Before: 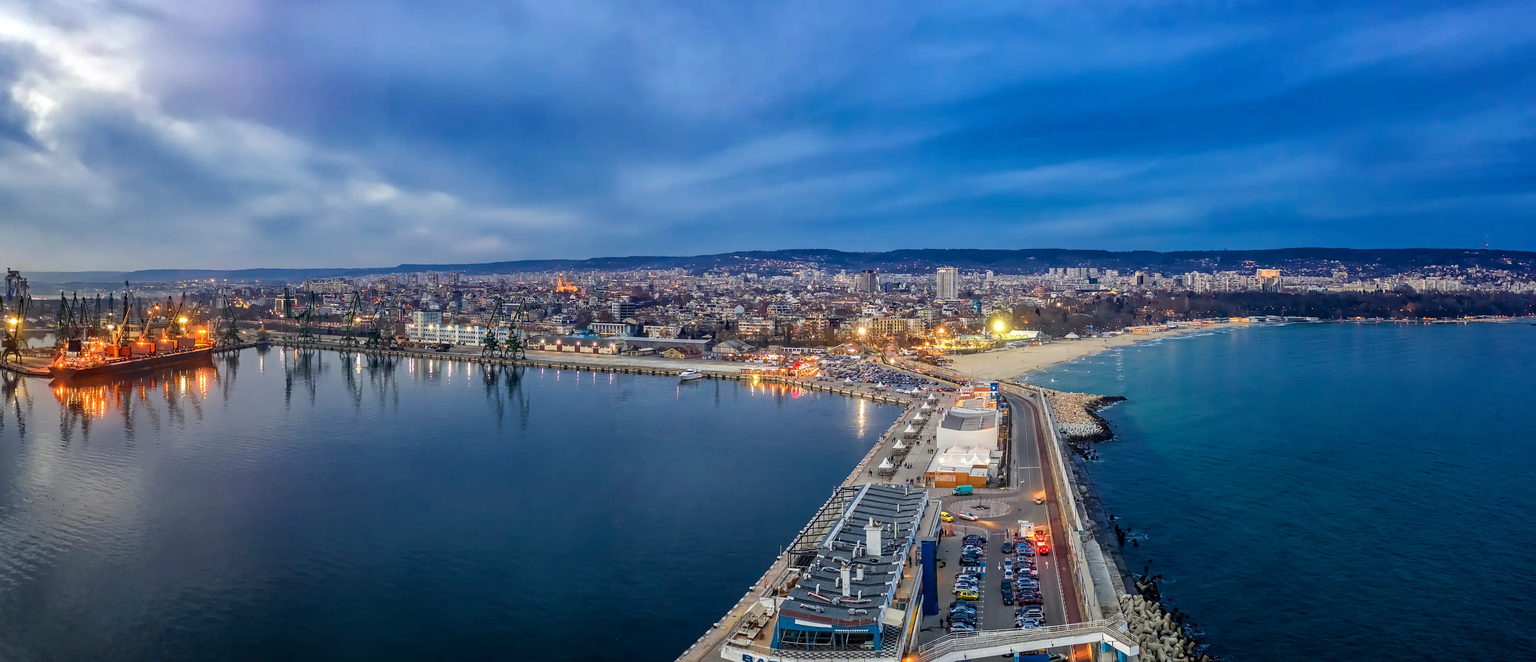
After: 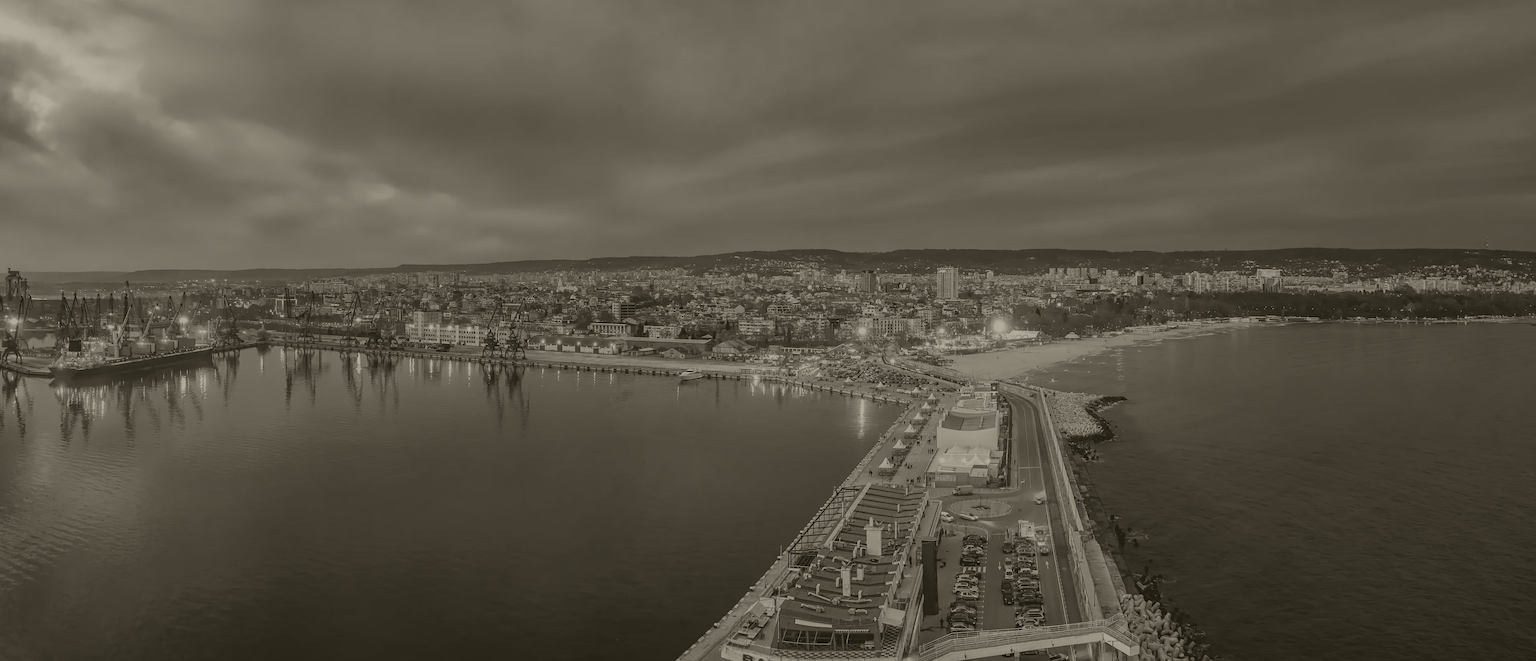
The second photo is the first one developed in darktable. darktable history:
contrast brightness saturation: saturation -0.04
colorize: hue 41.44°, saturation 22%, source mix 60%, lightness 10.61%
